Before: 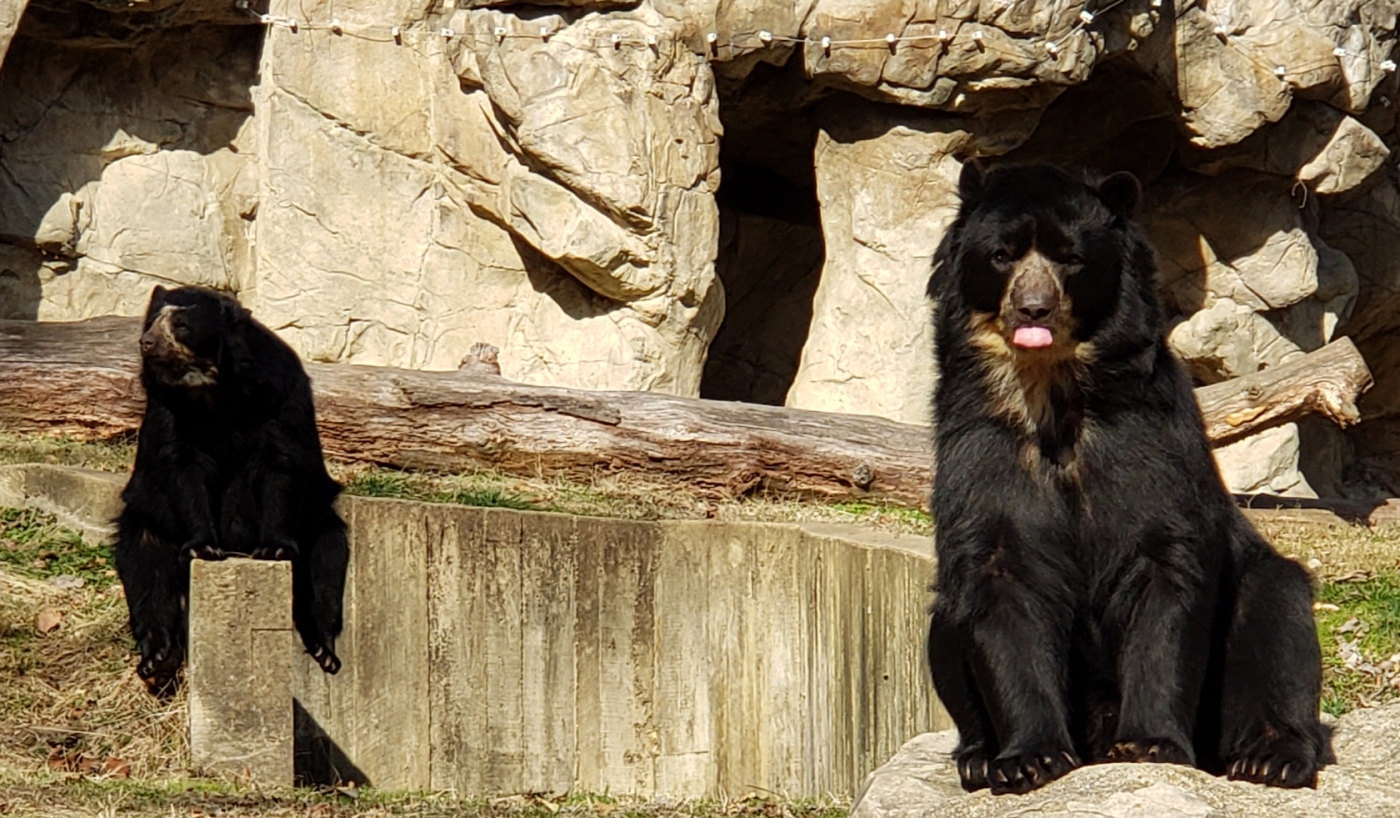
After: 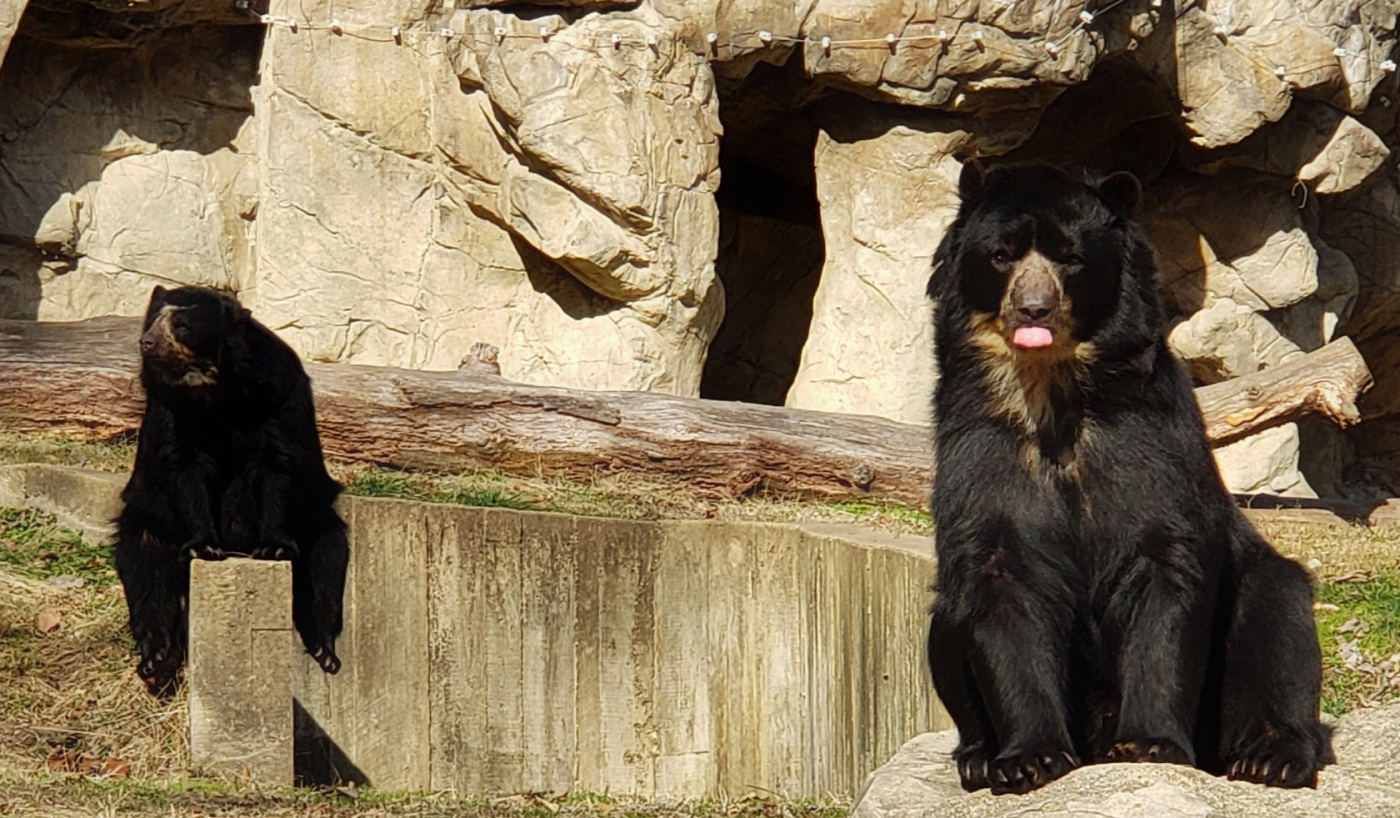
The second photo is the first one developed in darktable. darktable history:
shadows and highlights: low approximation 0.01, soften with gaussian
contrast equalizer: y [[0.5, 0.486, 0.447, 0.446, 0.489, 0.5], [0.5 ×6], [0.5 ×6], [0 ×6], [0 ×6]]
